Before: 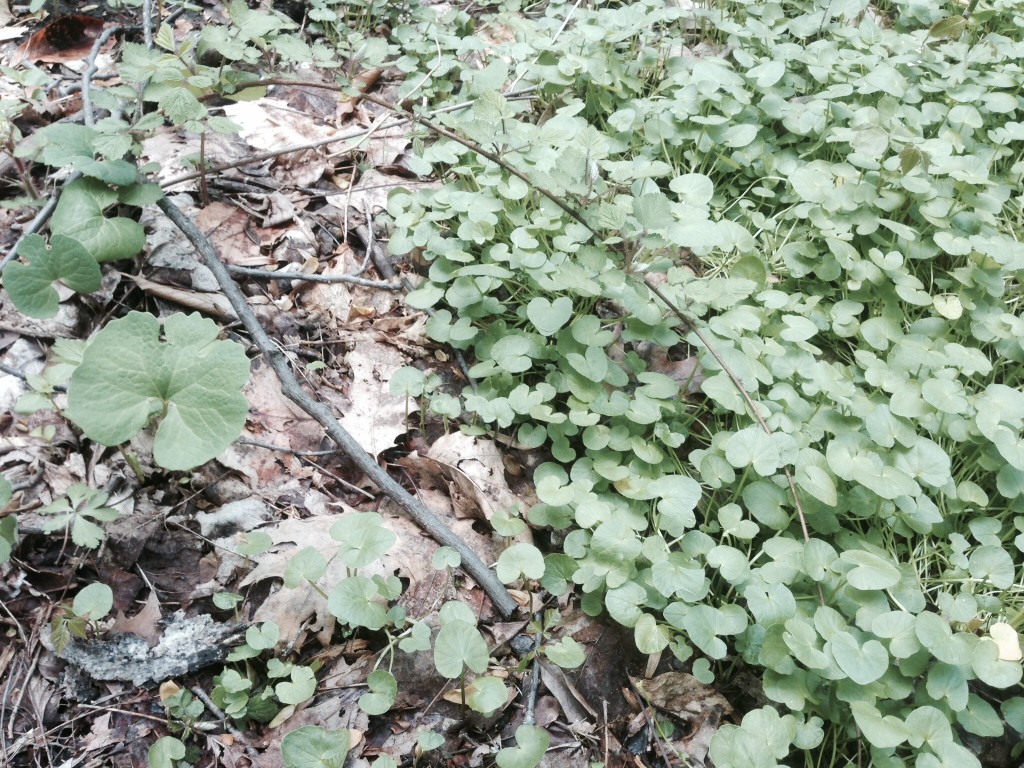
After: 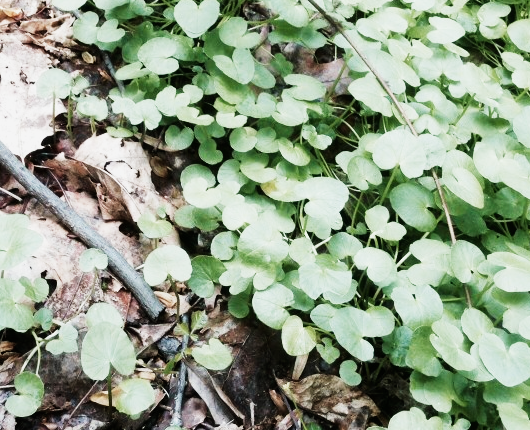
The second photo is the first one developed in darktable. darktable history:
sigmoid: contrast 1.93, skew 0.29, preserve hue 0%
crop: left 34.479%, top 38.822%, right 13.718%, bottom 5.172%
